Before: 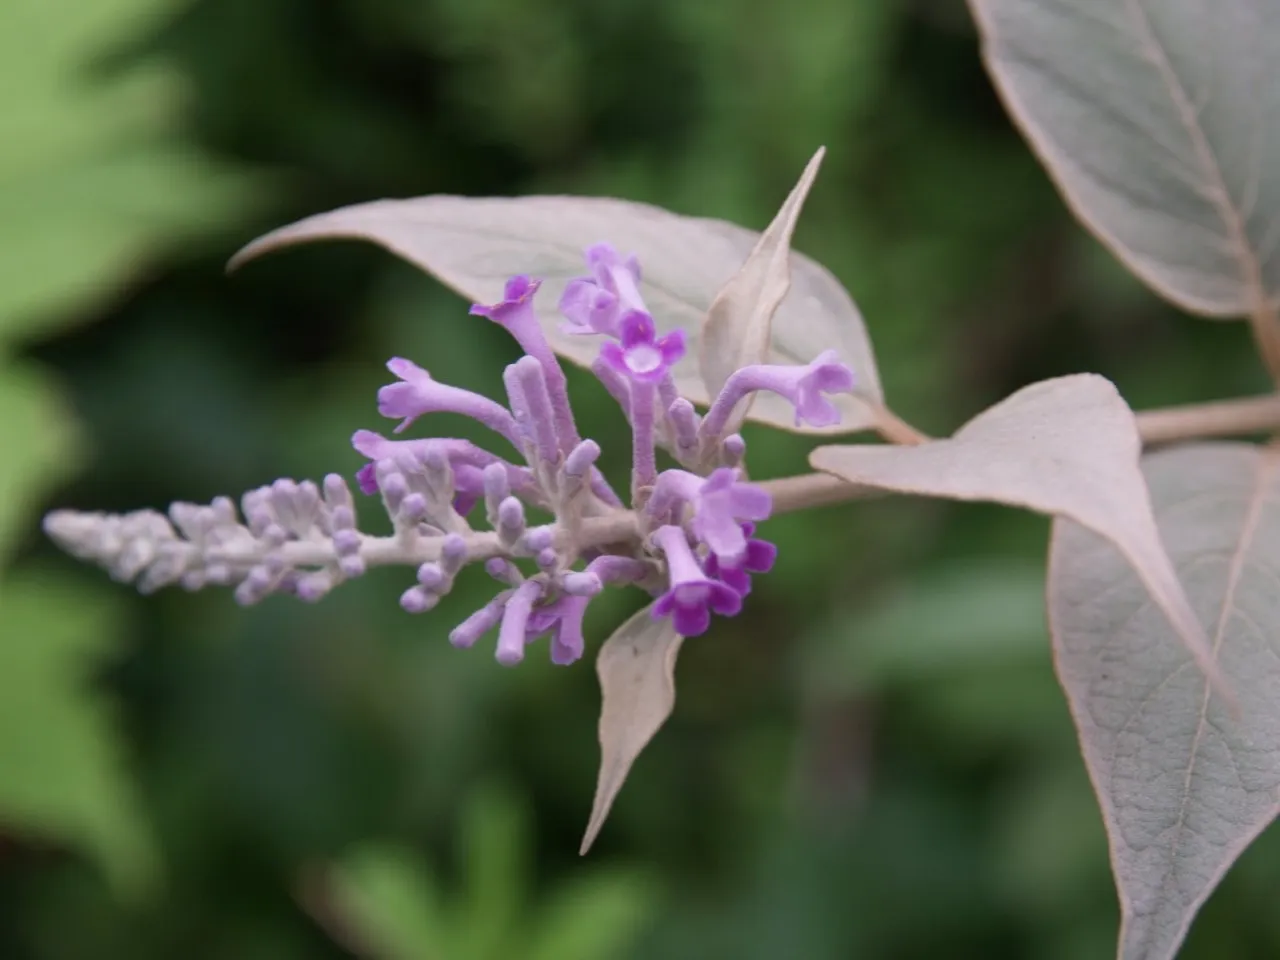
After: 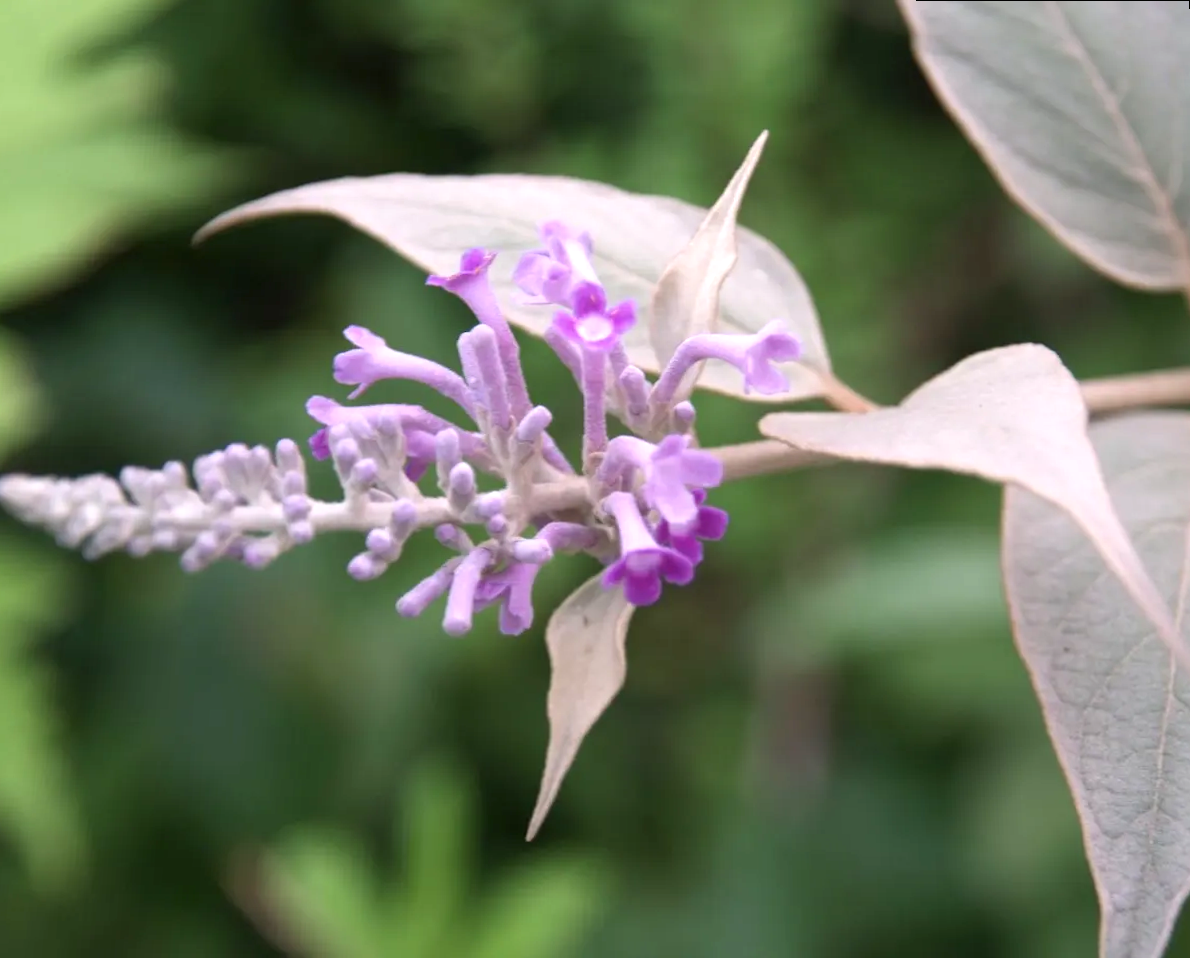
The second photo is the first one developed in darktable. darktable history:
exposure: black level correction 0, exposure 0.7 EV, compensate exposure bias true, compensate highlight preservation false
rotate and perspective: rotation 0.215°, lens shift (vertical) -0.139, crop left 0.069, crop right 0.939, crop top 0.002, crop bottom 0.996
